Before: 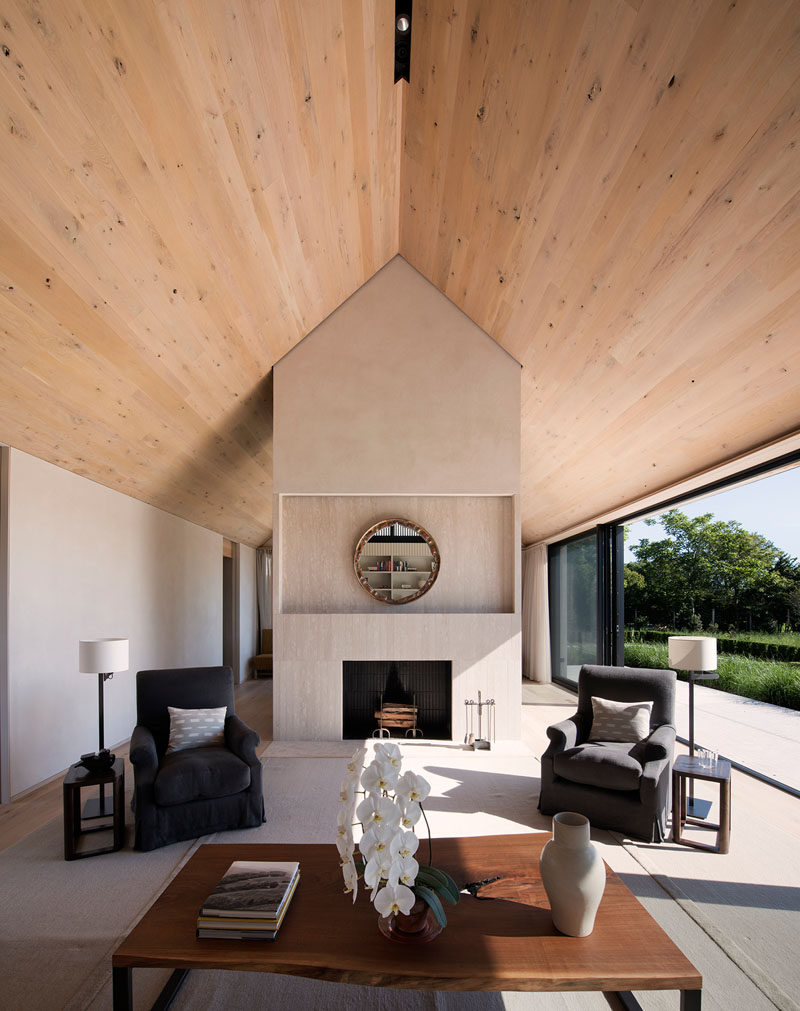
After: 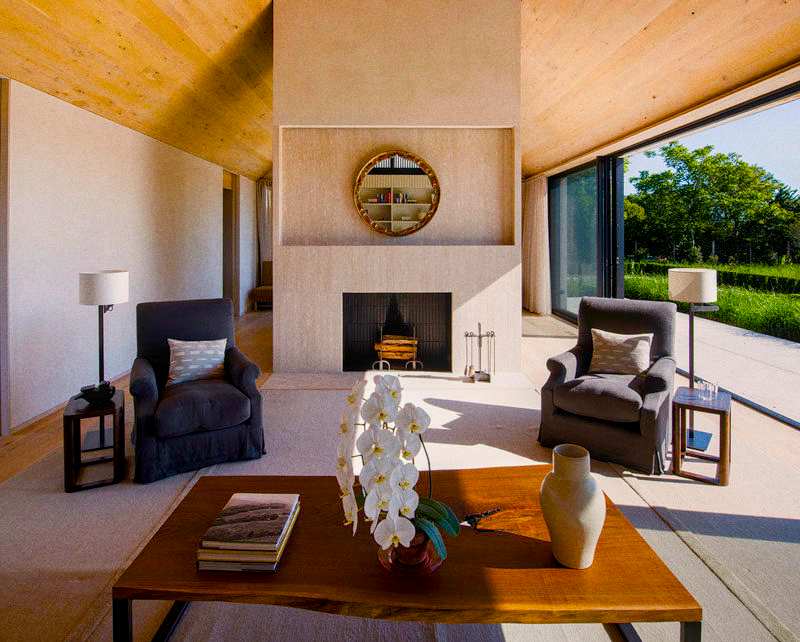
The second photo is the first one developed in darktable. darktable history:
grain: on, module defaults
color balance: input saturation 134.34%, contrast -10.04%, contrast fulcrum 19.67%, output saturation 133.51%
local contrast: on, module defaults
color balance rgb: perceptual saturation grading › global saturation 20%, perceptual saturation grading › highlights -25%, perceptual saturation grading › shadows 50%
crop and rotate: top 36.435%
